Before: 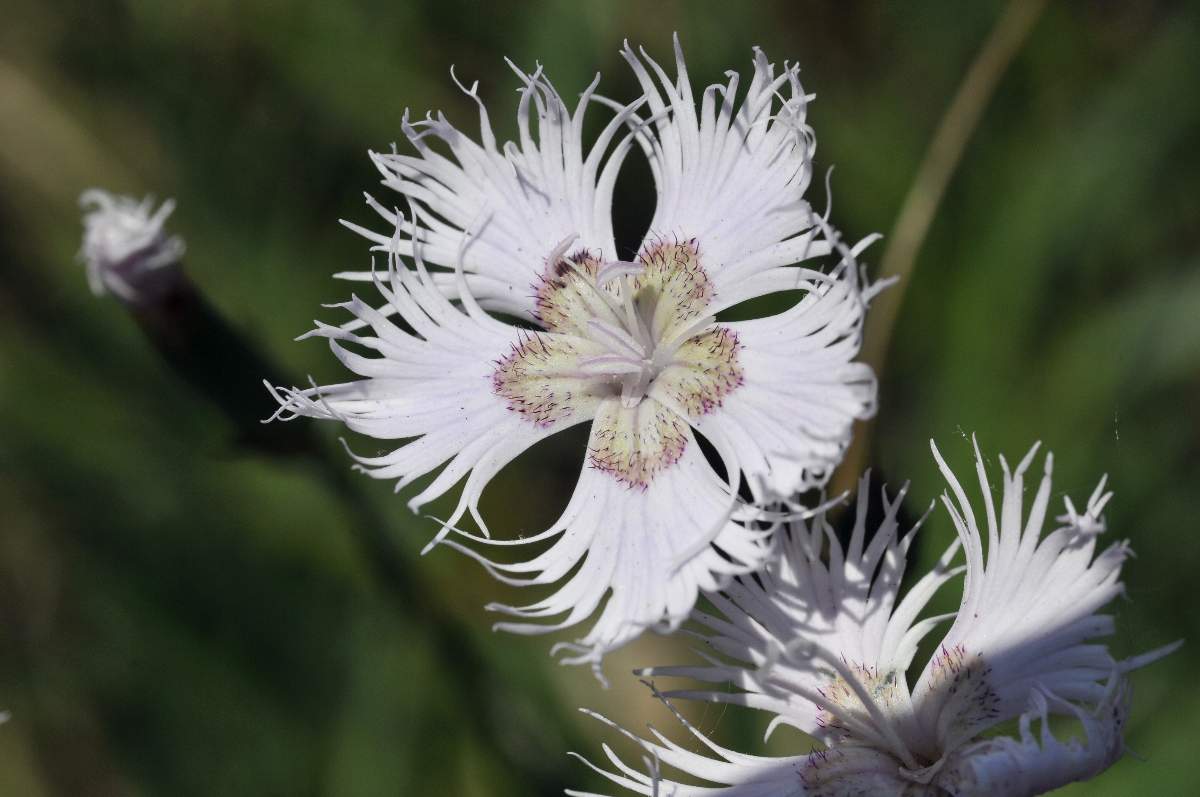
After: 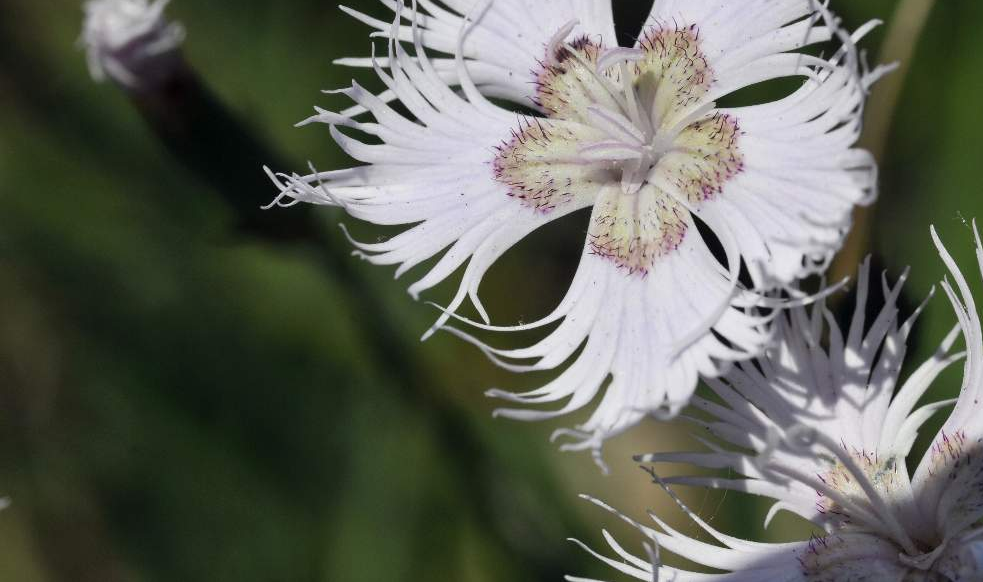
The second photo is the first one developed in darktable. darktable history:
crop: top 26.879%, right 18.043%
